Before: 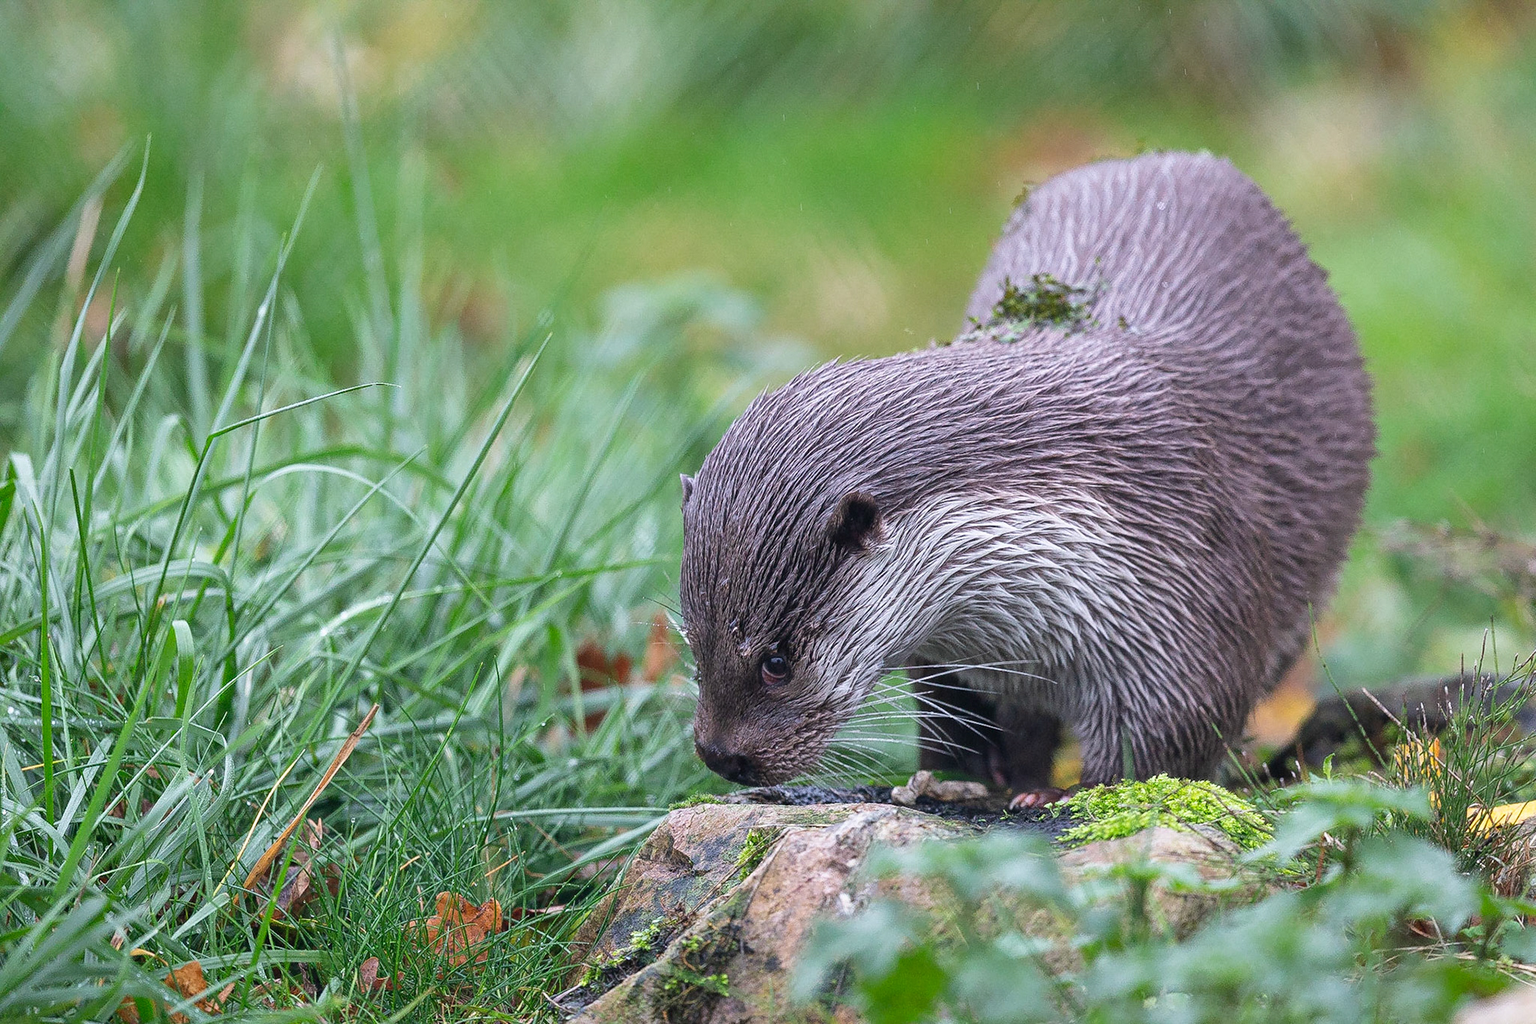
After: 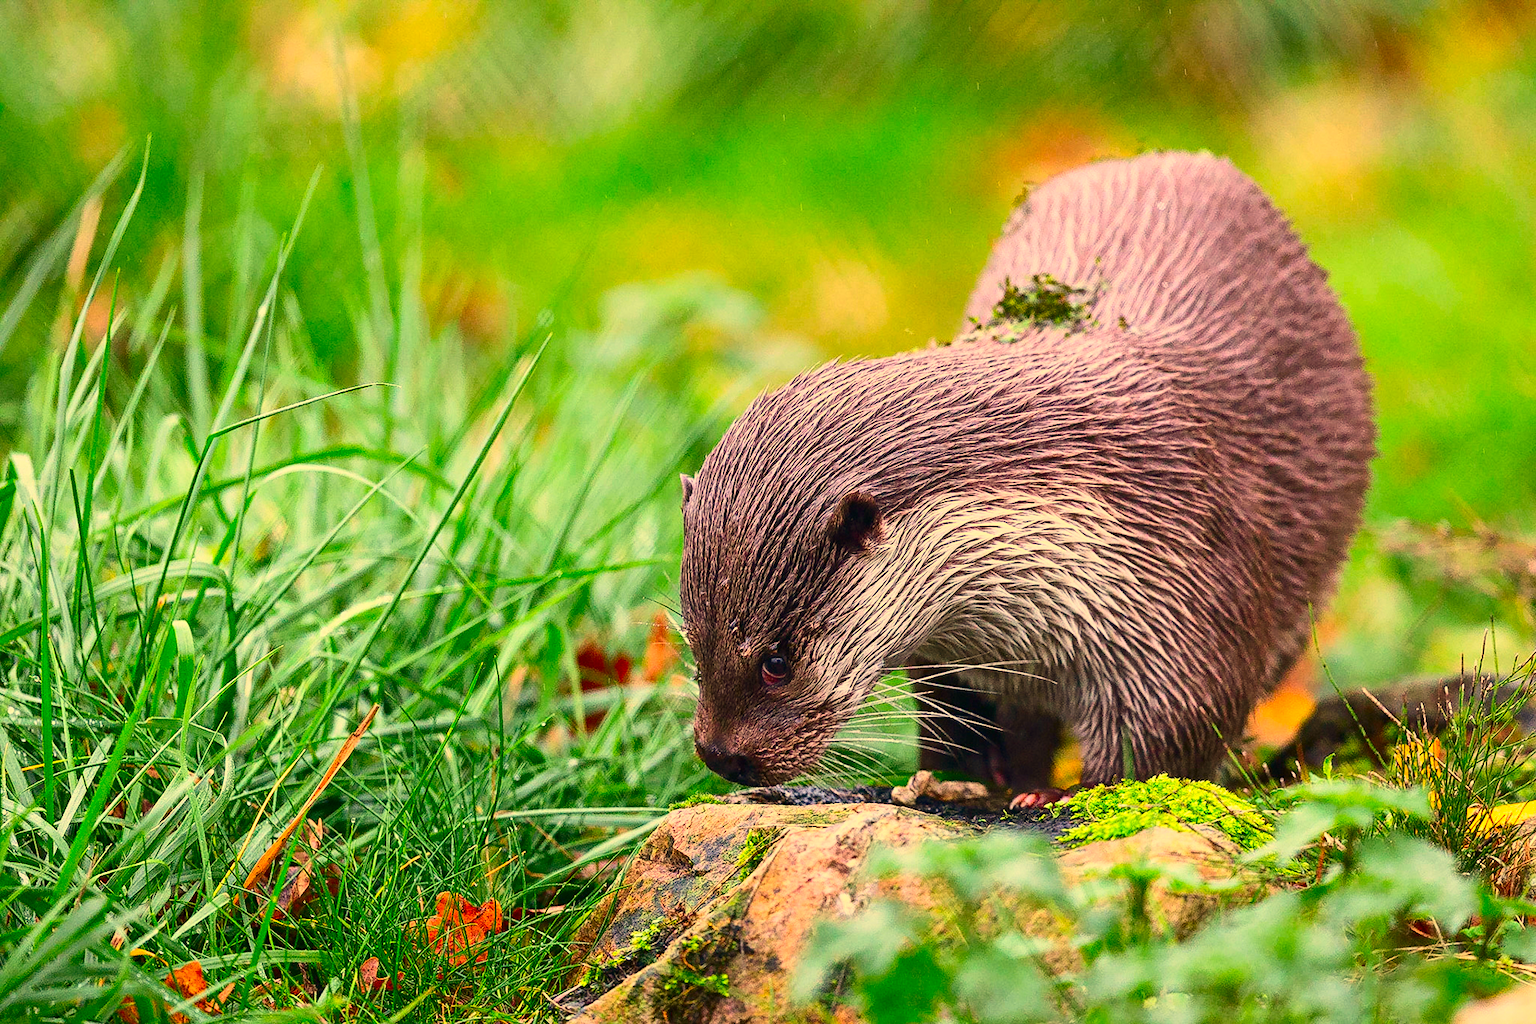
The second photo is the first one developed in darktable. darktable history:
white balance: red 1.138, green 0.996, blue 0.812
contrast brightness saturation: contrast 0.26, brightness 0.02, saturation 0.87
